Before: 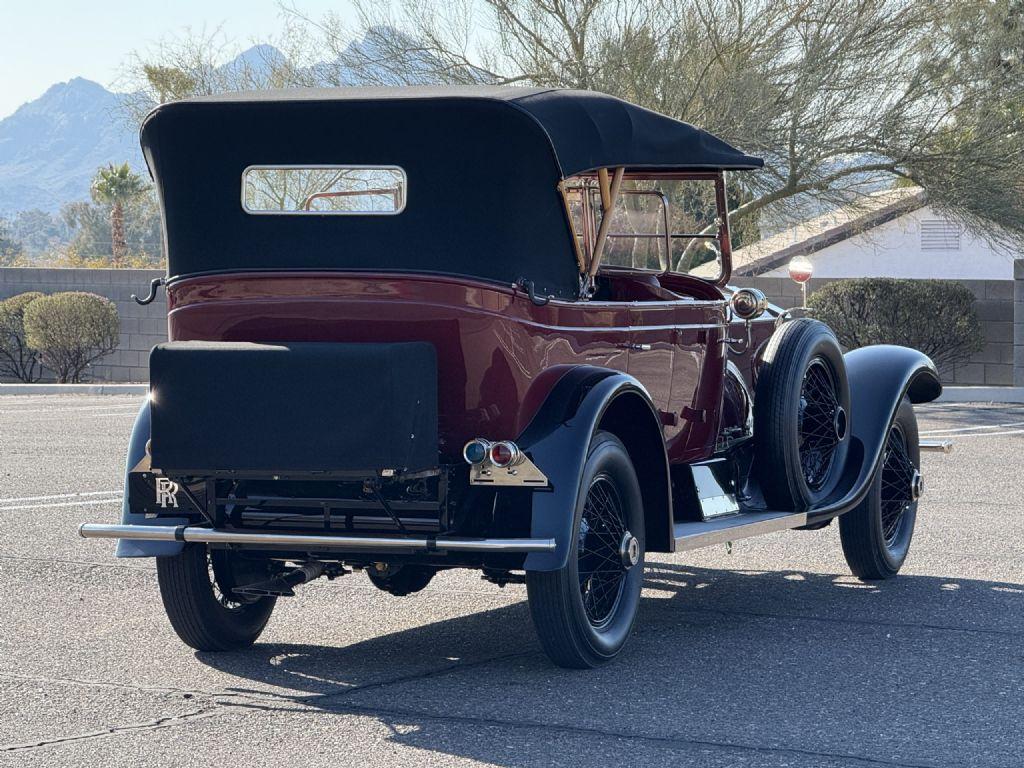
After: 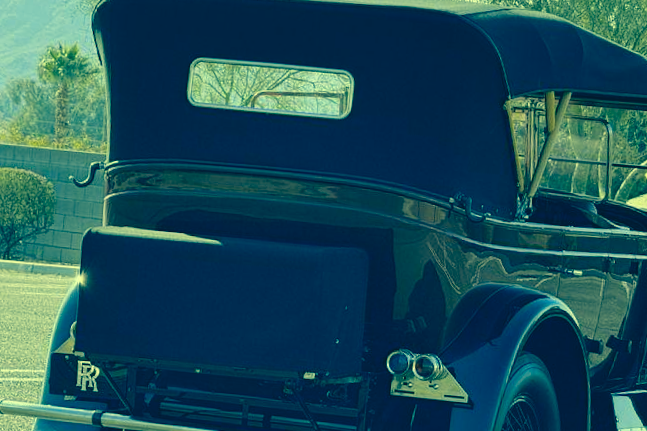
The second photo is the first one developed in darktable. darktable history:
crop and rotate: angle -4.99°, left 2.122%, top 6.945%, right 27.566%, bottom 30.519%
color correction: highlights a* -15.58, highlights b* 40, shadows a* -40, shadows b* -26.18
